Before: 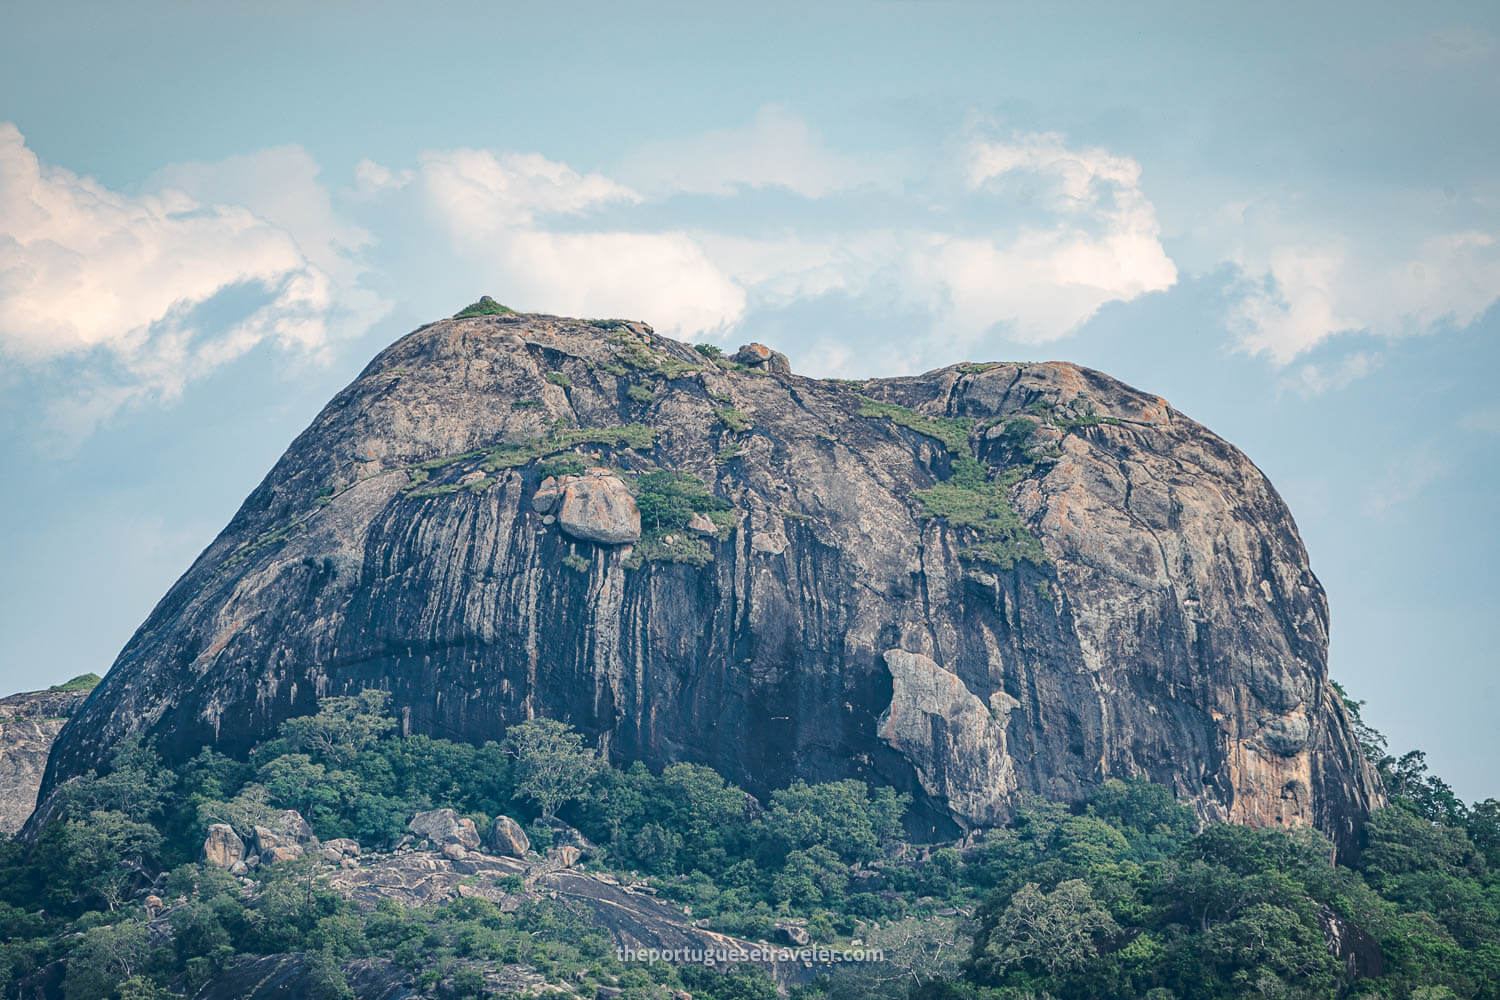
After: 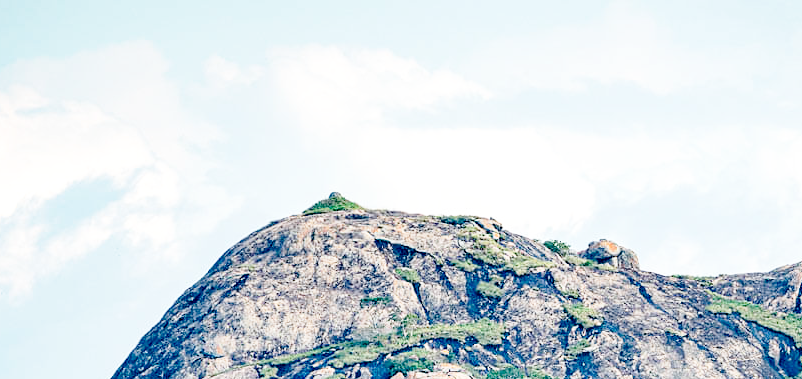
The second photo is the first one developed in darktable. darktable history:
exposure: black level correction 0.031, exposure 0.315 EV, compensate highlight preservation false
crop: left 10.089%, top 10.475%, right 36.406%, bottom 51.568%
base curve: curves: ch0 [(0, 0) (0.028, 0.03) (0.121, 0.232) (0.46, 0.748) (0.859, 0.968) (1, 1)], preserve colors none
